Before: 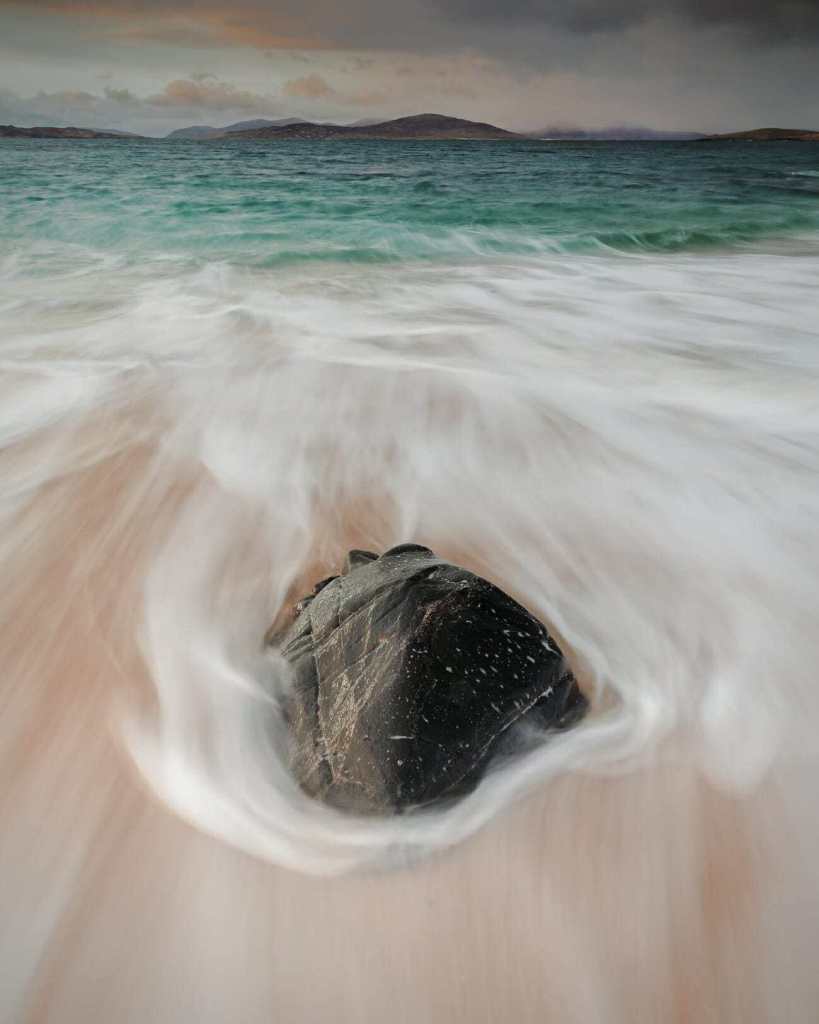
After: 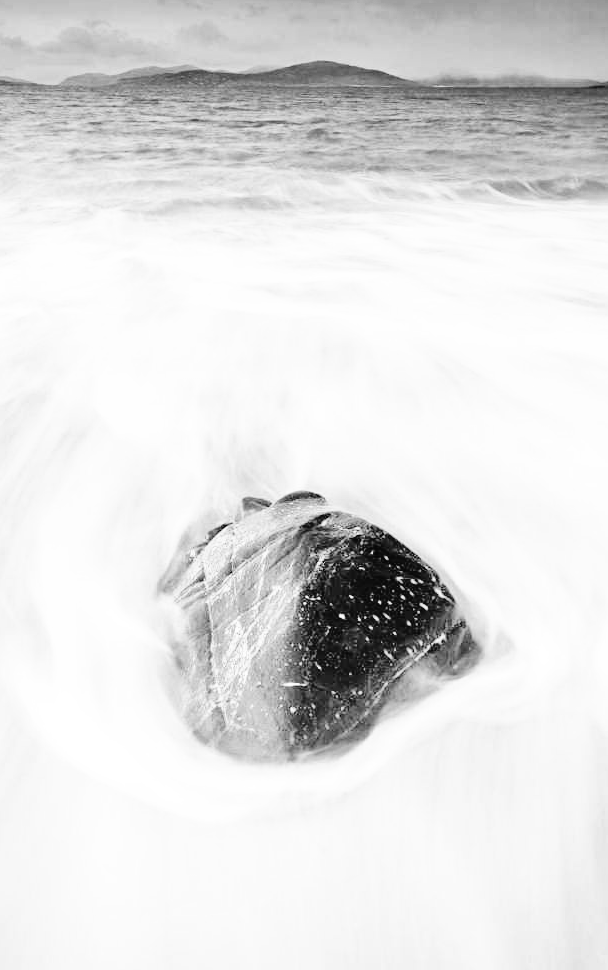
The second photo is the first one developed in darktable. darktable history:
white balance: red 0.871, blue 1.249
crop and rotate: left 13.15%, top 5.251%, right 12.609%
exposure: exposure 0.496 EV, compensate highlight preservation false
base curve: curves: ch0 [(0, 0) (0.007, 0.004) (0.027, 0.03) (0.046, 0.07) (0.207, 0.54) (0.442, 0.872) (0.673, 0.972) (1, 1)], preserve colors none
graduated density: density 2.02 EV, hardness 44%, rotation 0.374°, offset 8.21, hue 208.8°, saturation 97%
tone equalizer: -7 EV 0.15 EV, -6 EV 0.6 EV, -5 EV 1.15 EV, -4 EV 1.33 EV, -3 EV 1.15 EV, -2 EV 0.6 EV, -1 EV 0.15 EV, mask exposure compensation -0.5 EV
monochrome: on, module defaults
color balance: lift [1.001, 1.007, 1, 0.993], gamma [1.023, 1.026, 1.01, 0.974], gain [0.964, 1.059, 1.073, 0.927]
